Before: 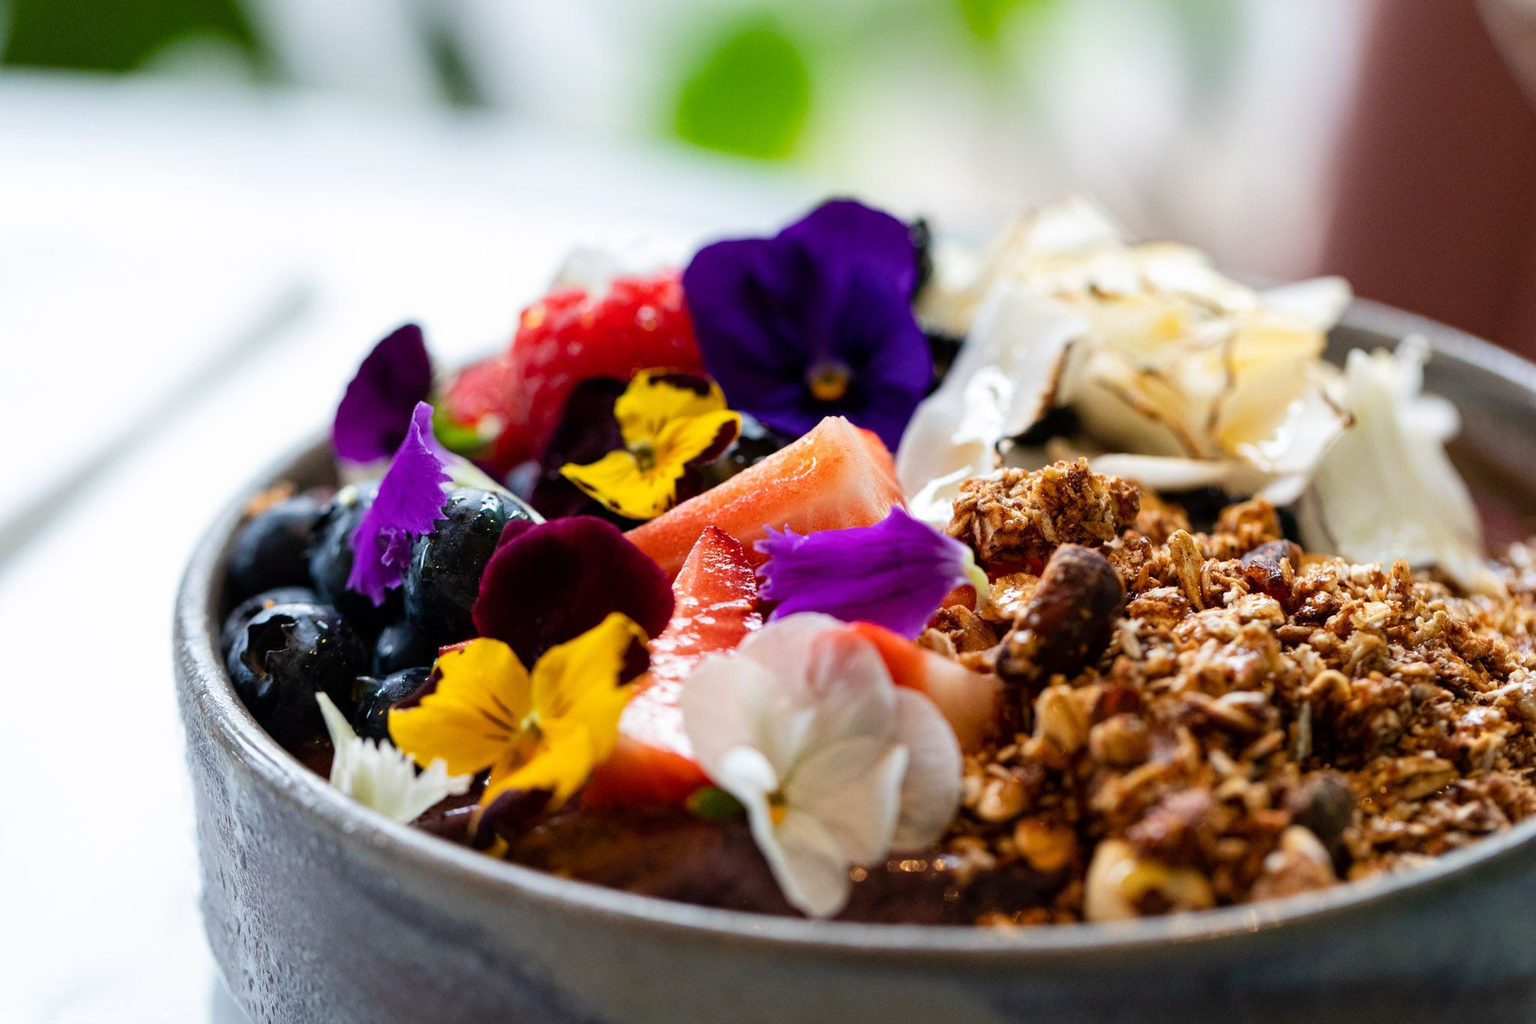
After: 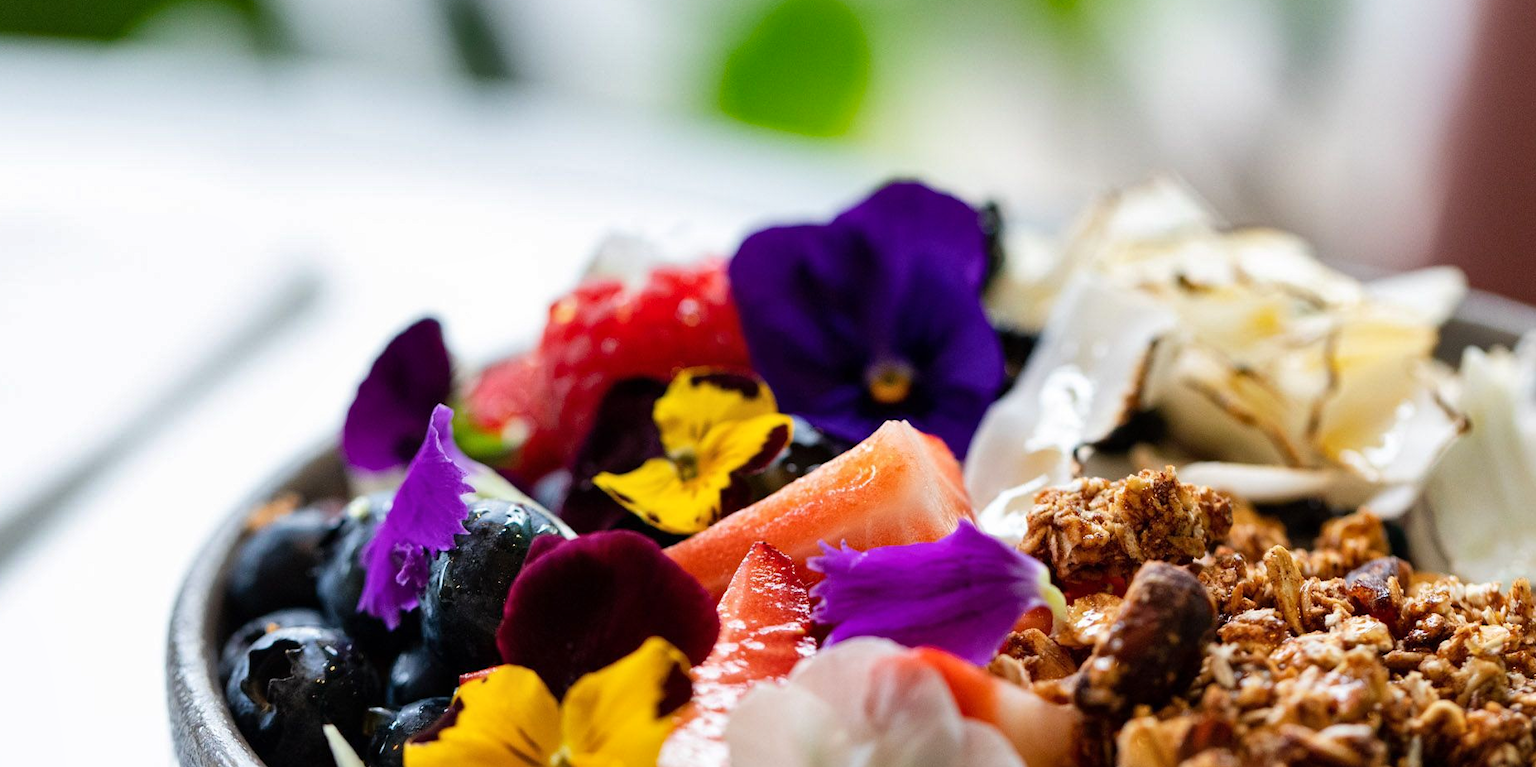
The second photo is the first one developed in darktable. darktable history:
crop: left 1.509%, top 3.452%, right 7.696%, bottom 28.452%
shadows and highlights: soften with gaussian
